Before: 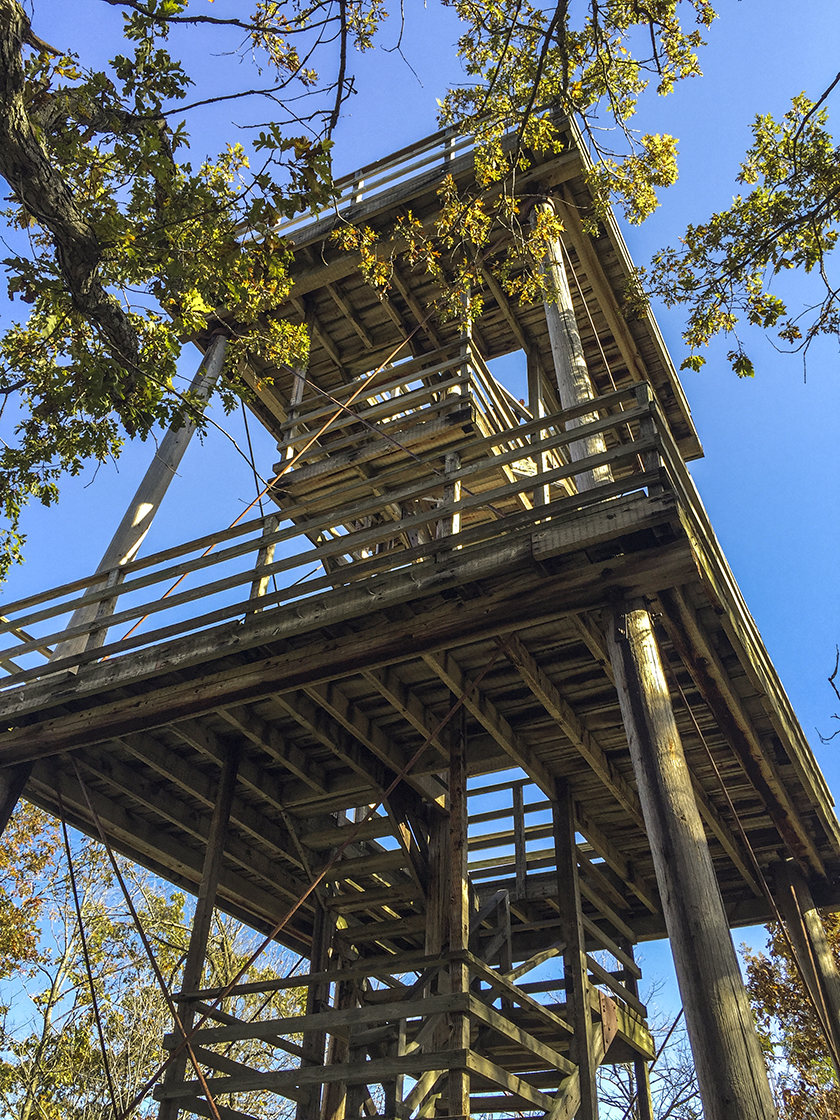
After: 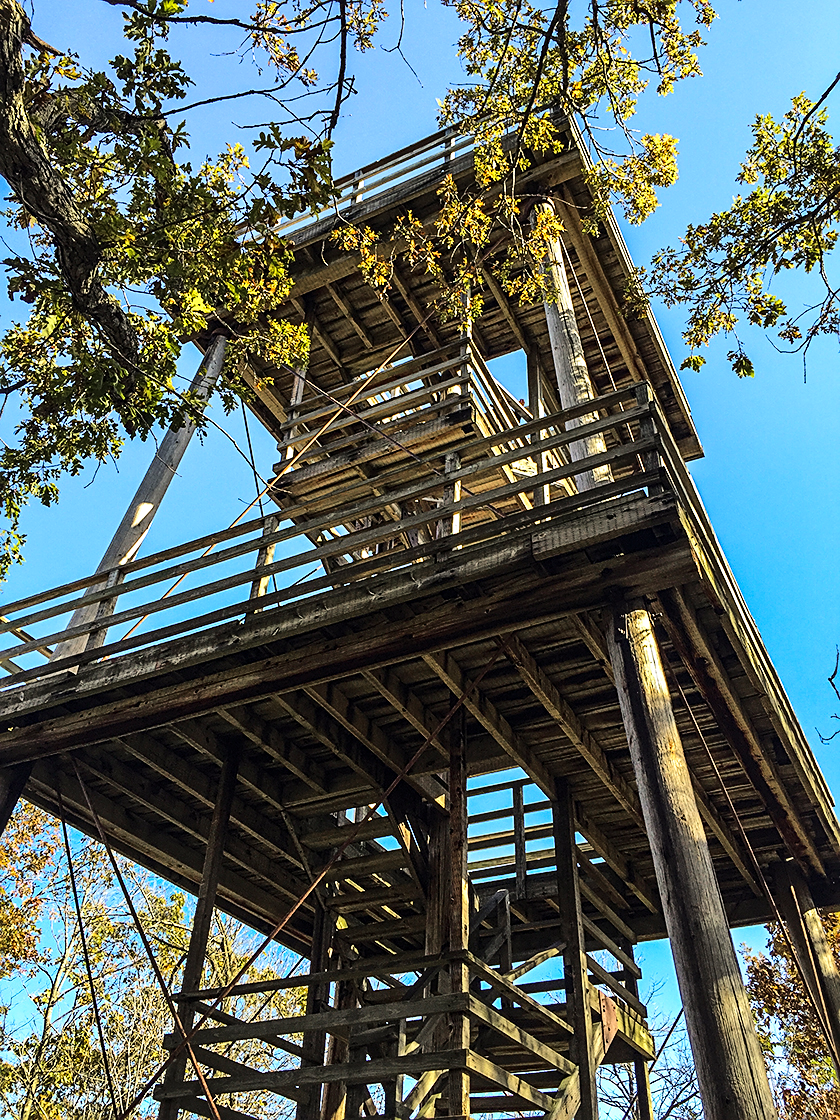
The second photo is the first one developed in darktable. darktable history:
base curve: curves: ch0 [(0, 0) (0.036, 0.025) (0.121, 0.166) (0.206, 0.329) (0.605, 0.79) (1, 1)]
sharpen: on, module defaults
